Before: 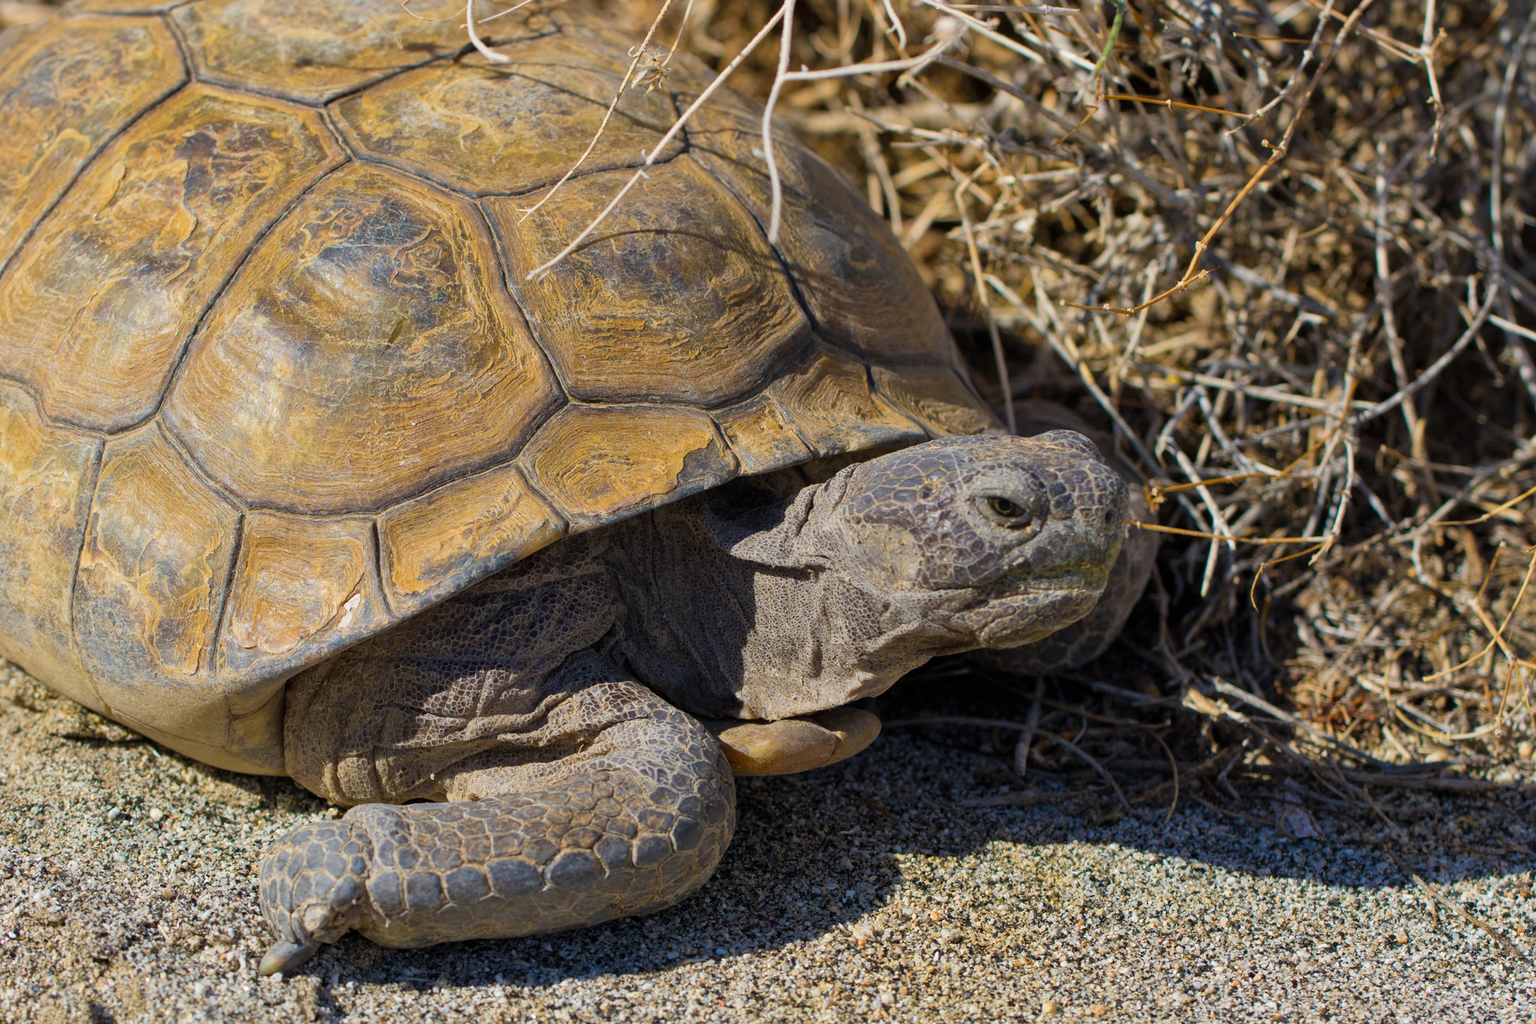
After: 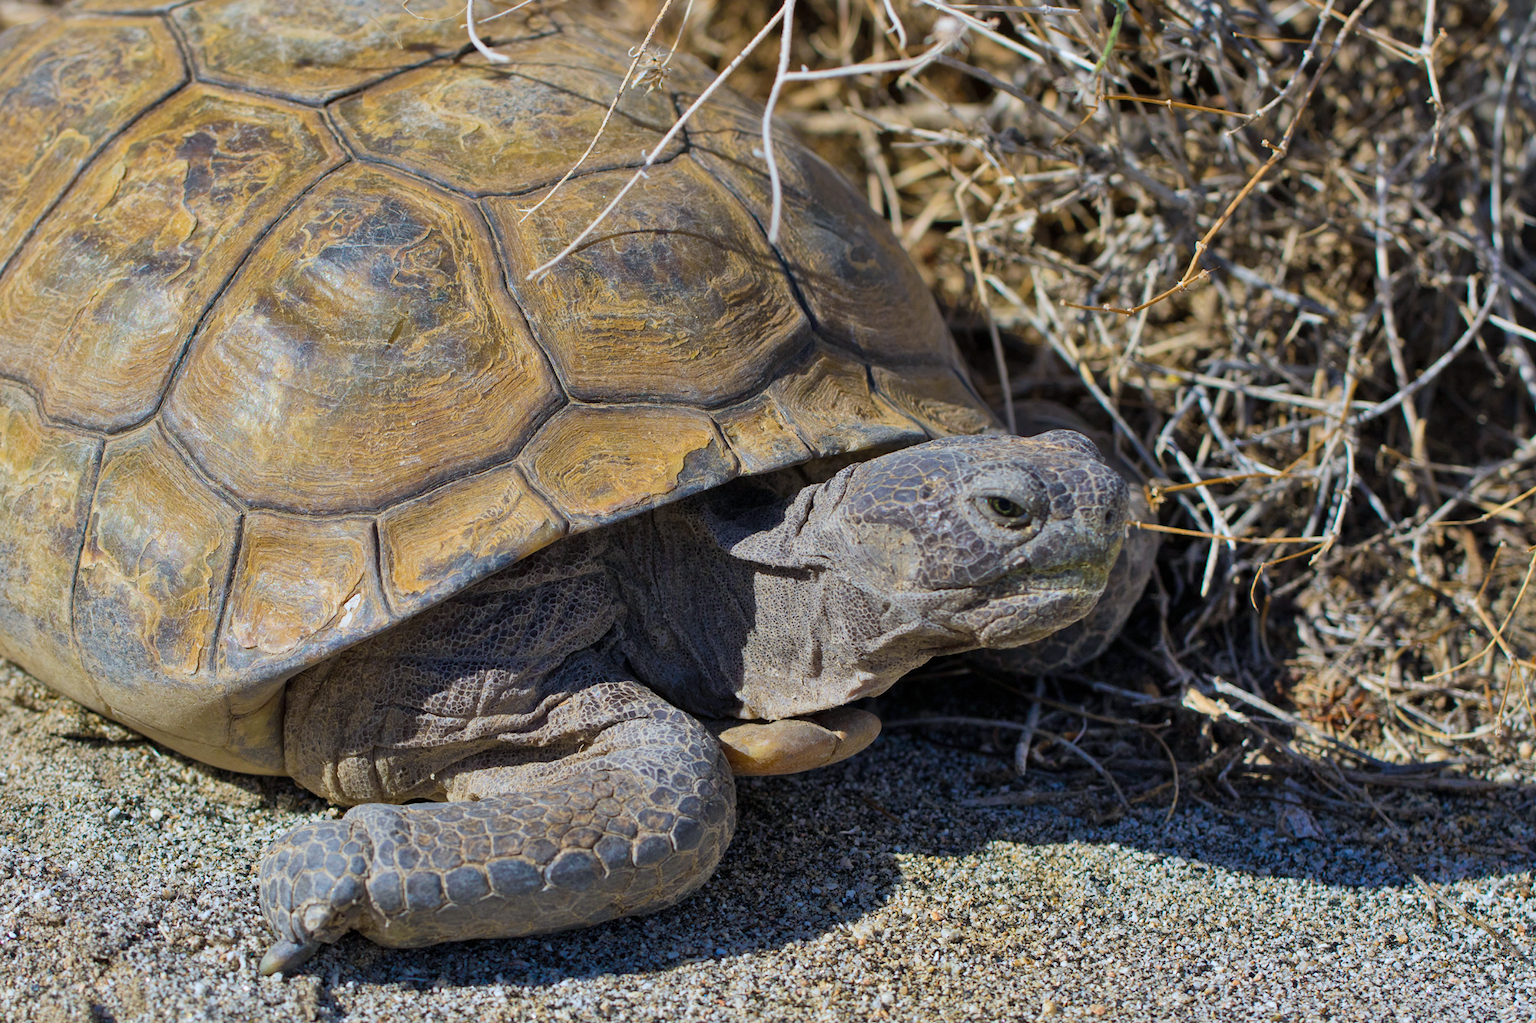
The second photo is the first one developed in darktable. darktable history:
shadows and highlights: low approximation 0.01, soften with gaussian
color calibration: x 0.367, y 0.376, temperature 4362 K
